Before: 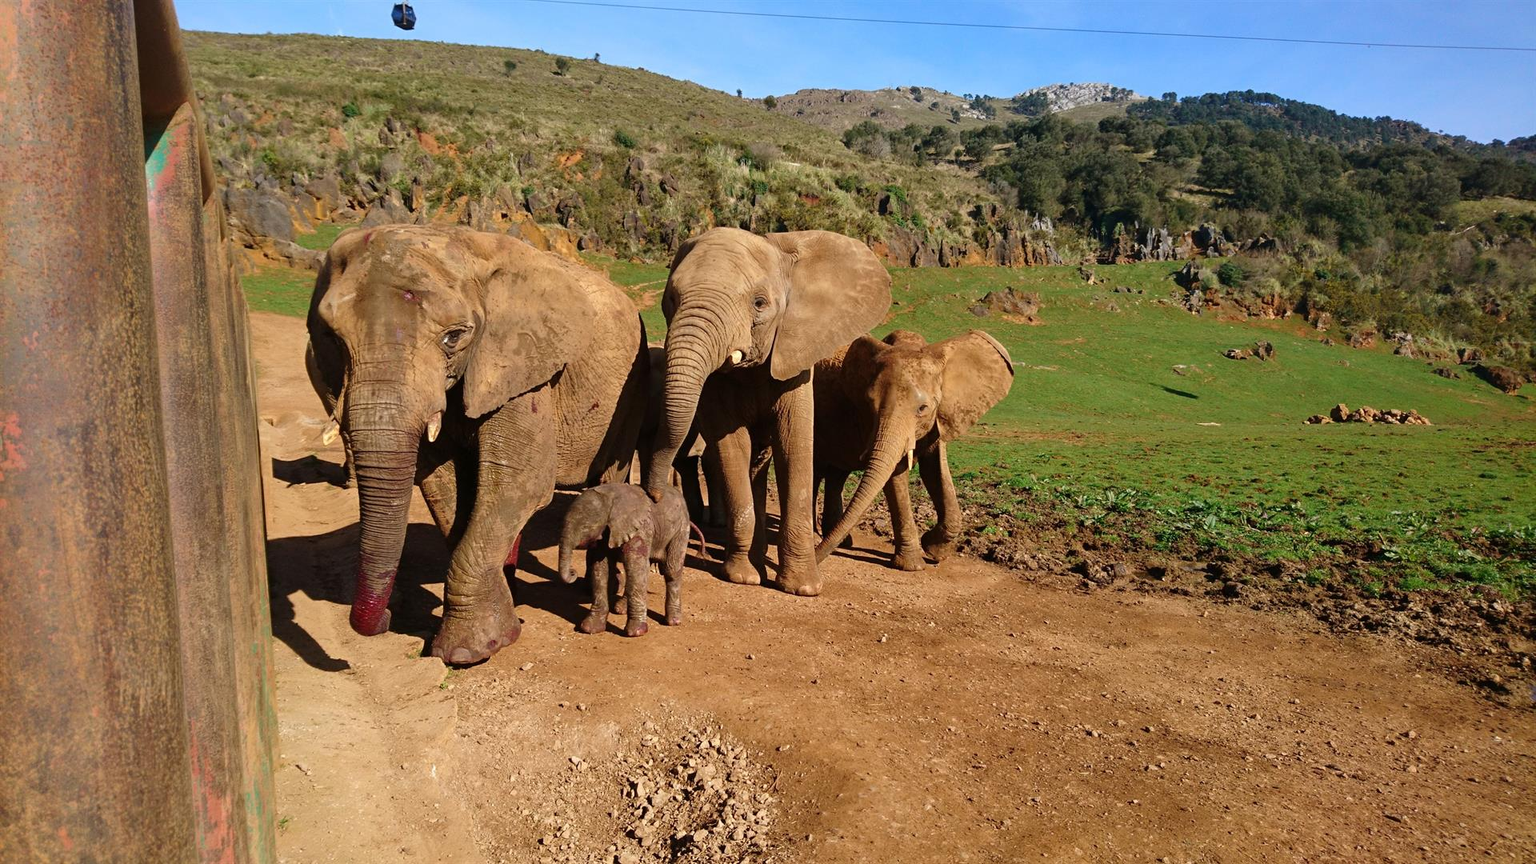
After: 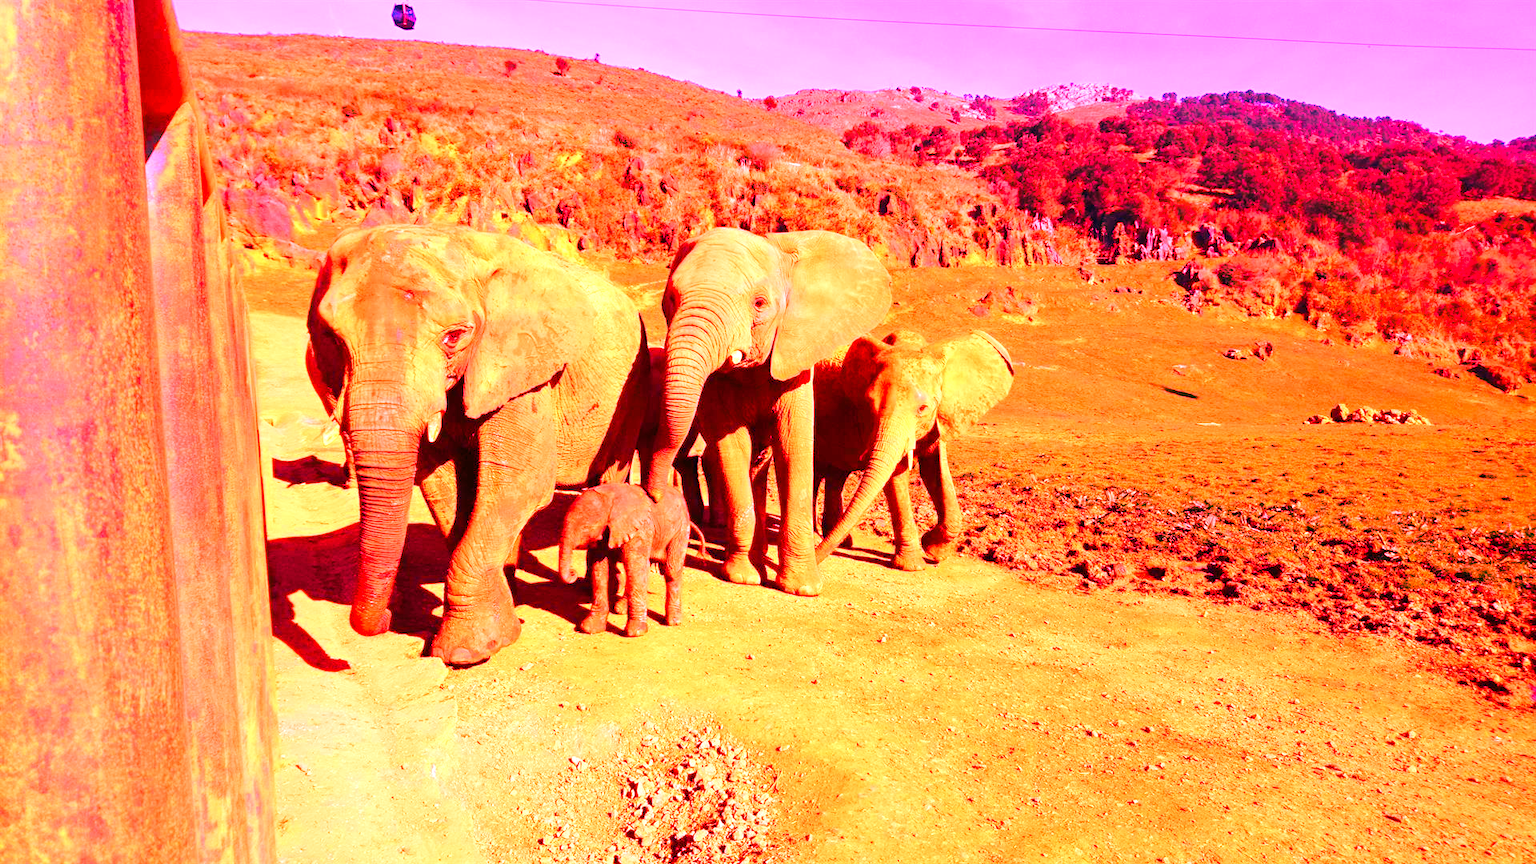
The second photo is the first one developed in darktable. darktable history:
color balance rgb: perceptual saturation grading › global saturation 20%, global vibrance 20%
white balance: red 4.26, blue 1.802
velvia: on, module defaults
